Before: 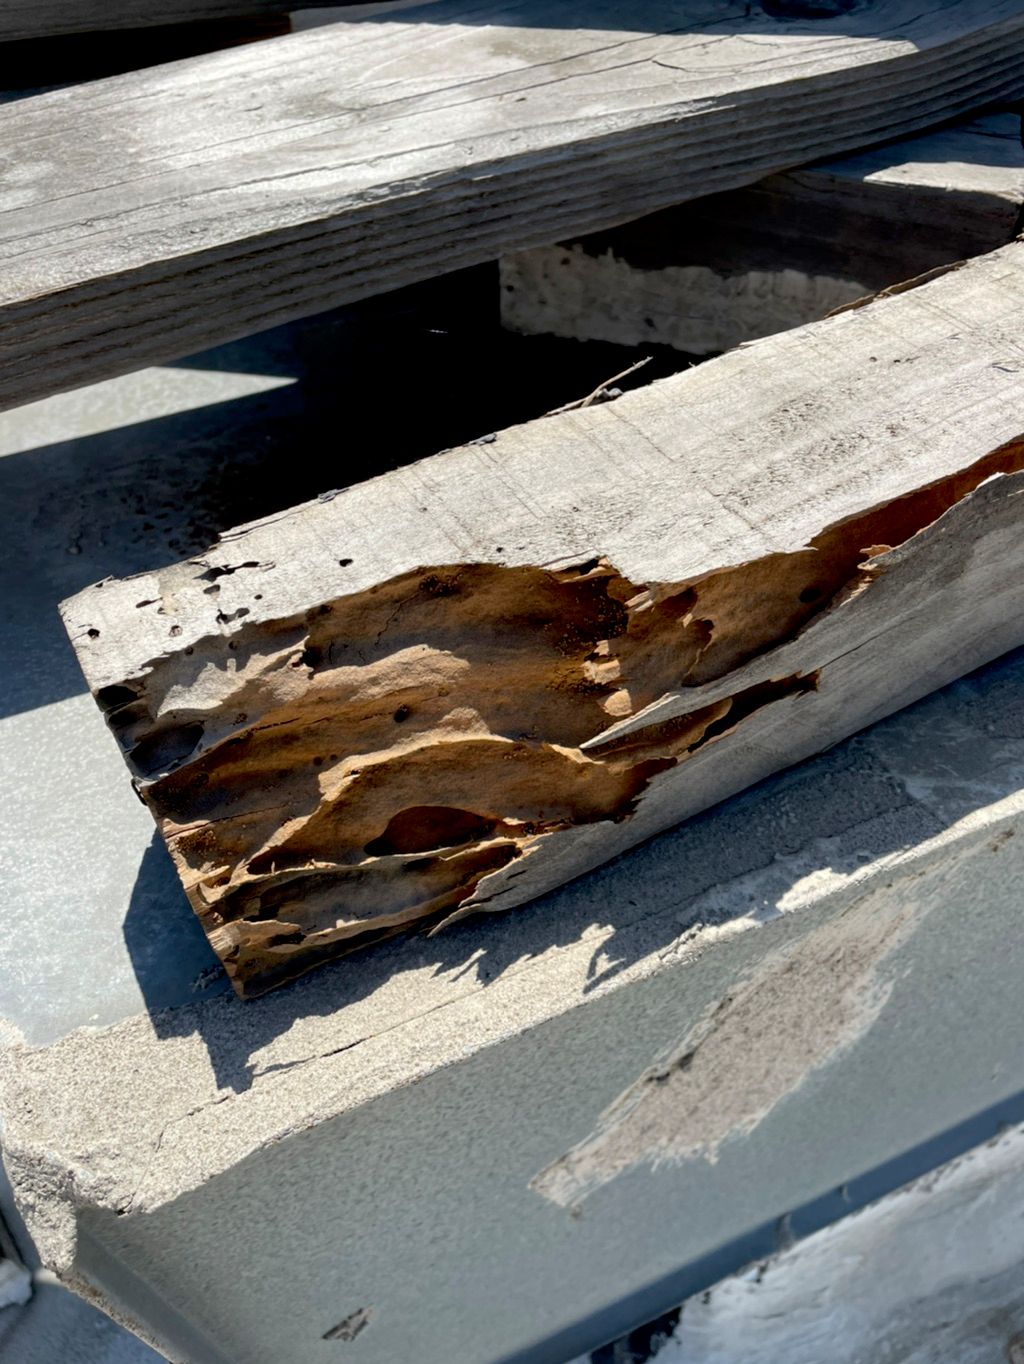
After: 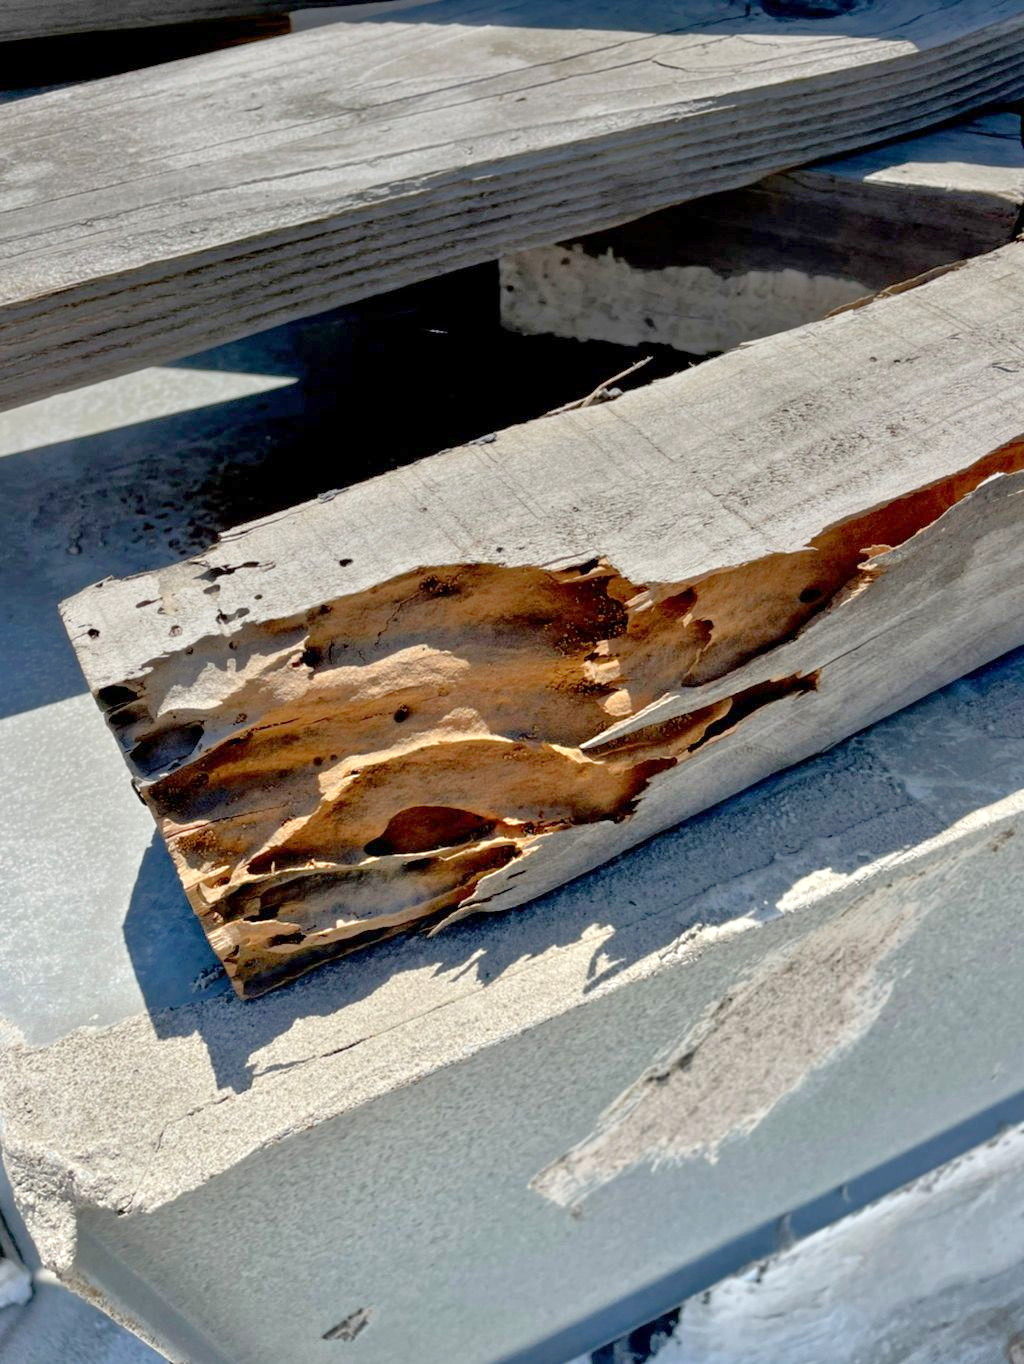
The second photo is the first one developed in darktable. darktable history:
graduated density: on, module defaults
tone equalizer: -8 EV 2 EV, -7 EV 2 EV, -6 EV 2 EV, -5 EV 2 EV, -4 EV 2 EV, -3 EV 1.5 EV, -2 EV 1 EV, -1 EV 0.5 EV
